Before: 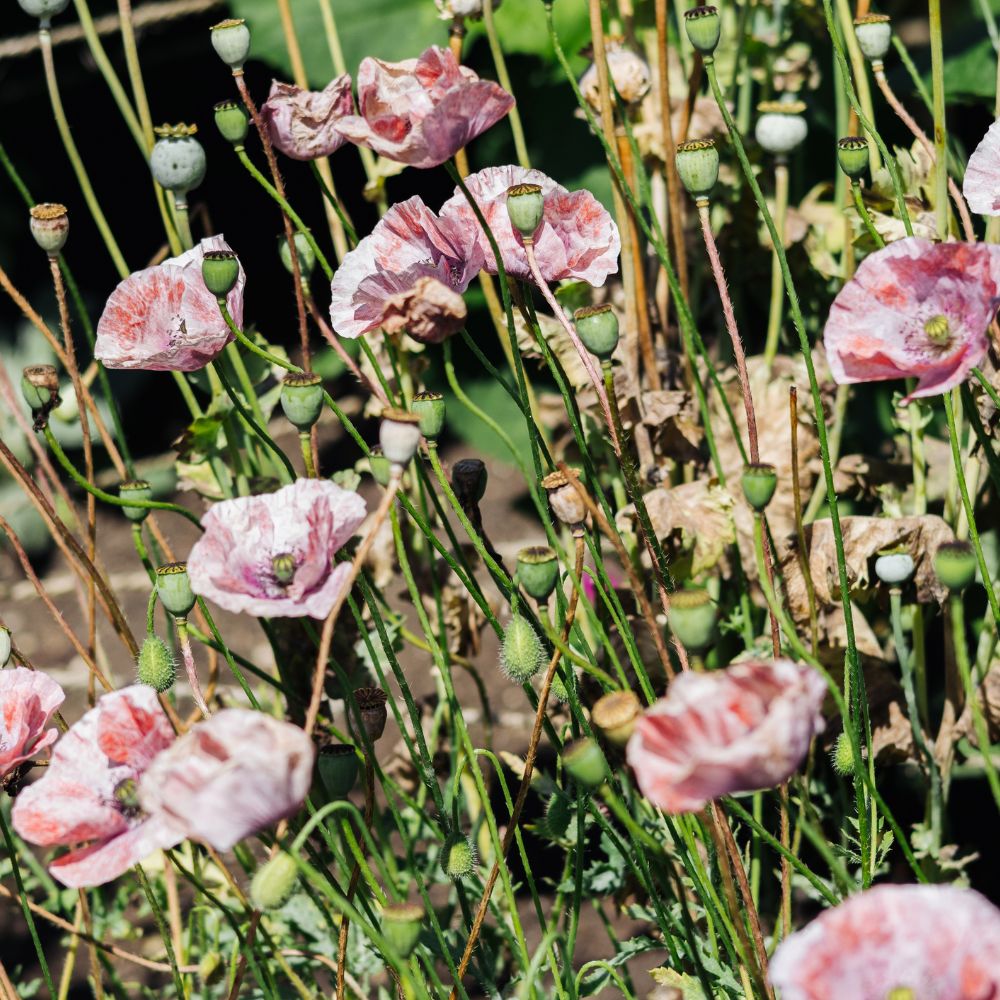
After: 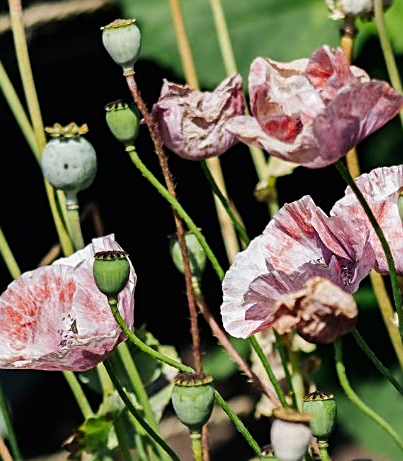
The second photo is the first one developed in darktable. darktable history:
sharpen: on, module defaults
contrast brightness saturation: contrast 0.029, brightness -0.042
shadows and highlights: soften with gaussian
tone equalizer: edges refinement/feathering 500, mask exposure compensation -1.57 EV, preserve details no
crop and rotate: left 10.939%, top 0.091%, right 48.736%, bottom 53.791%
